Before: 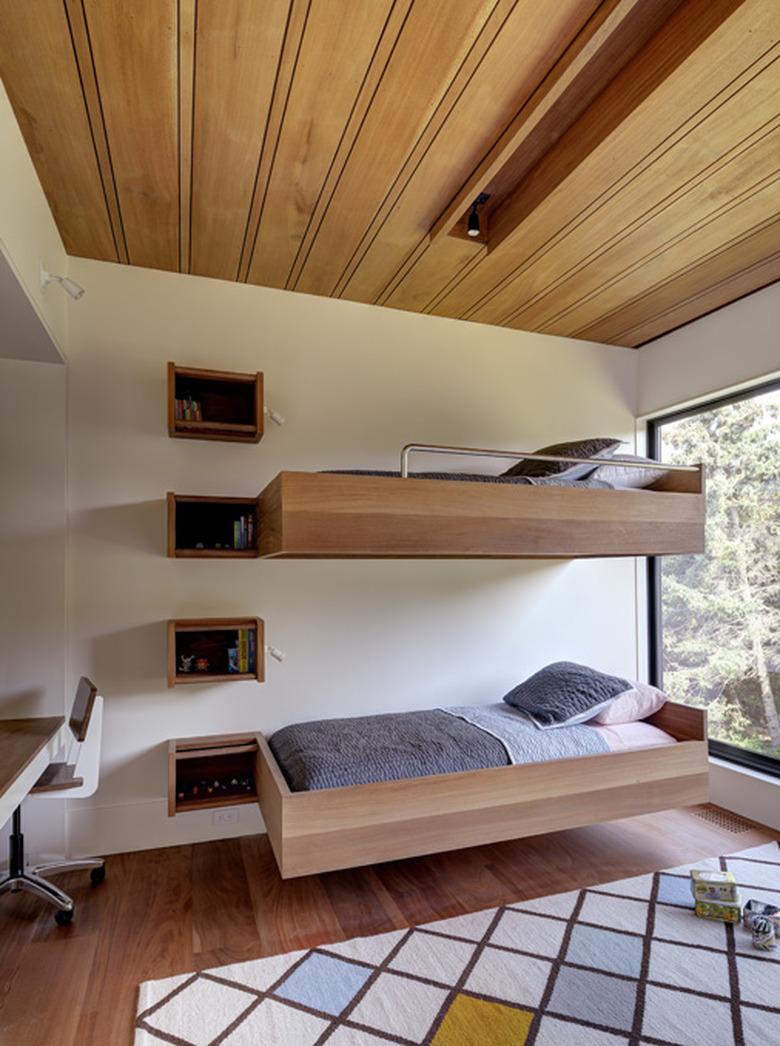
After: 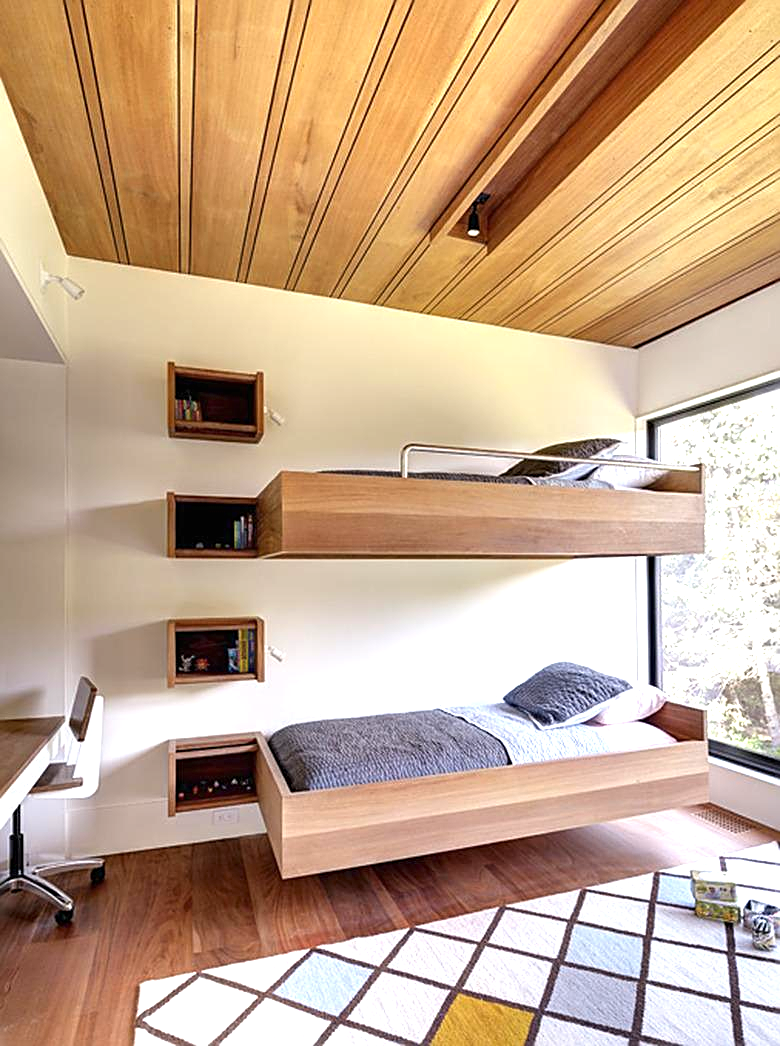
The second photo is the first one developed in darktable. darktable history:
sharpen: on, module defaults
exposure: black level correction 0, exposure 1.099 EV, compensate highlight preservation false
